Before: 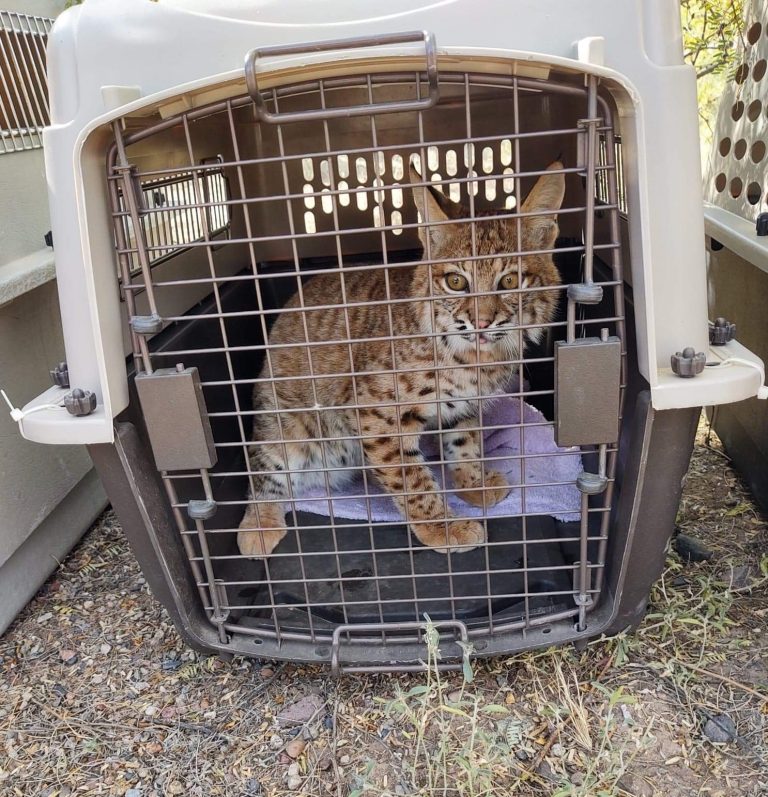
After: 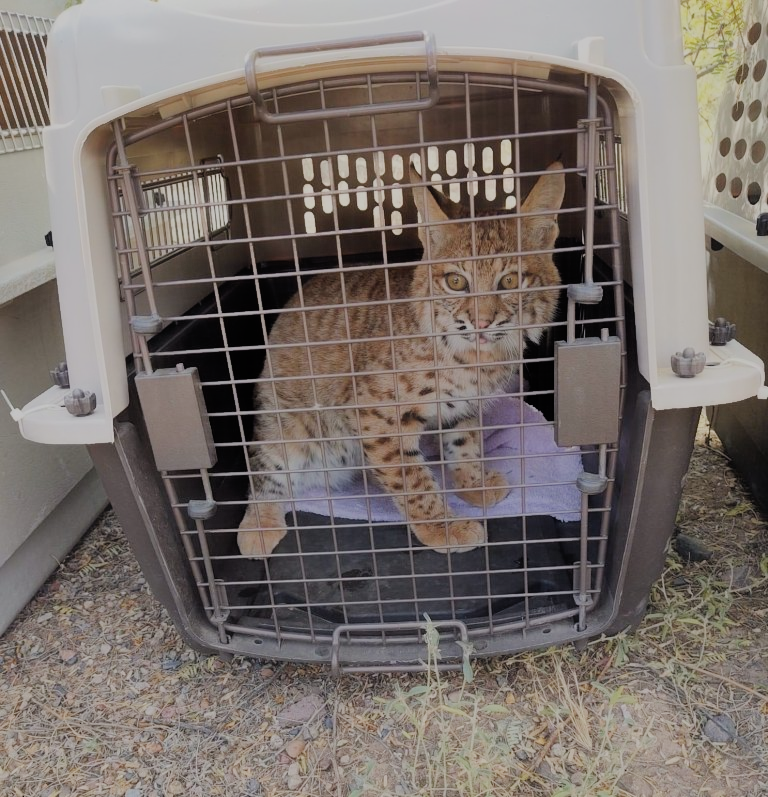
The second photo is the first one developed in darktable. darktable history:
filmic rgb: black relative exposure -6.98 EV, white relative exposure 5.63 EV, hardness 2.86
contrast equalizer: octaves 7, y [[0.6 ×6], [0.55 ×6], [0 ×6], [0 ×6], [0 ×6]], mix -1
